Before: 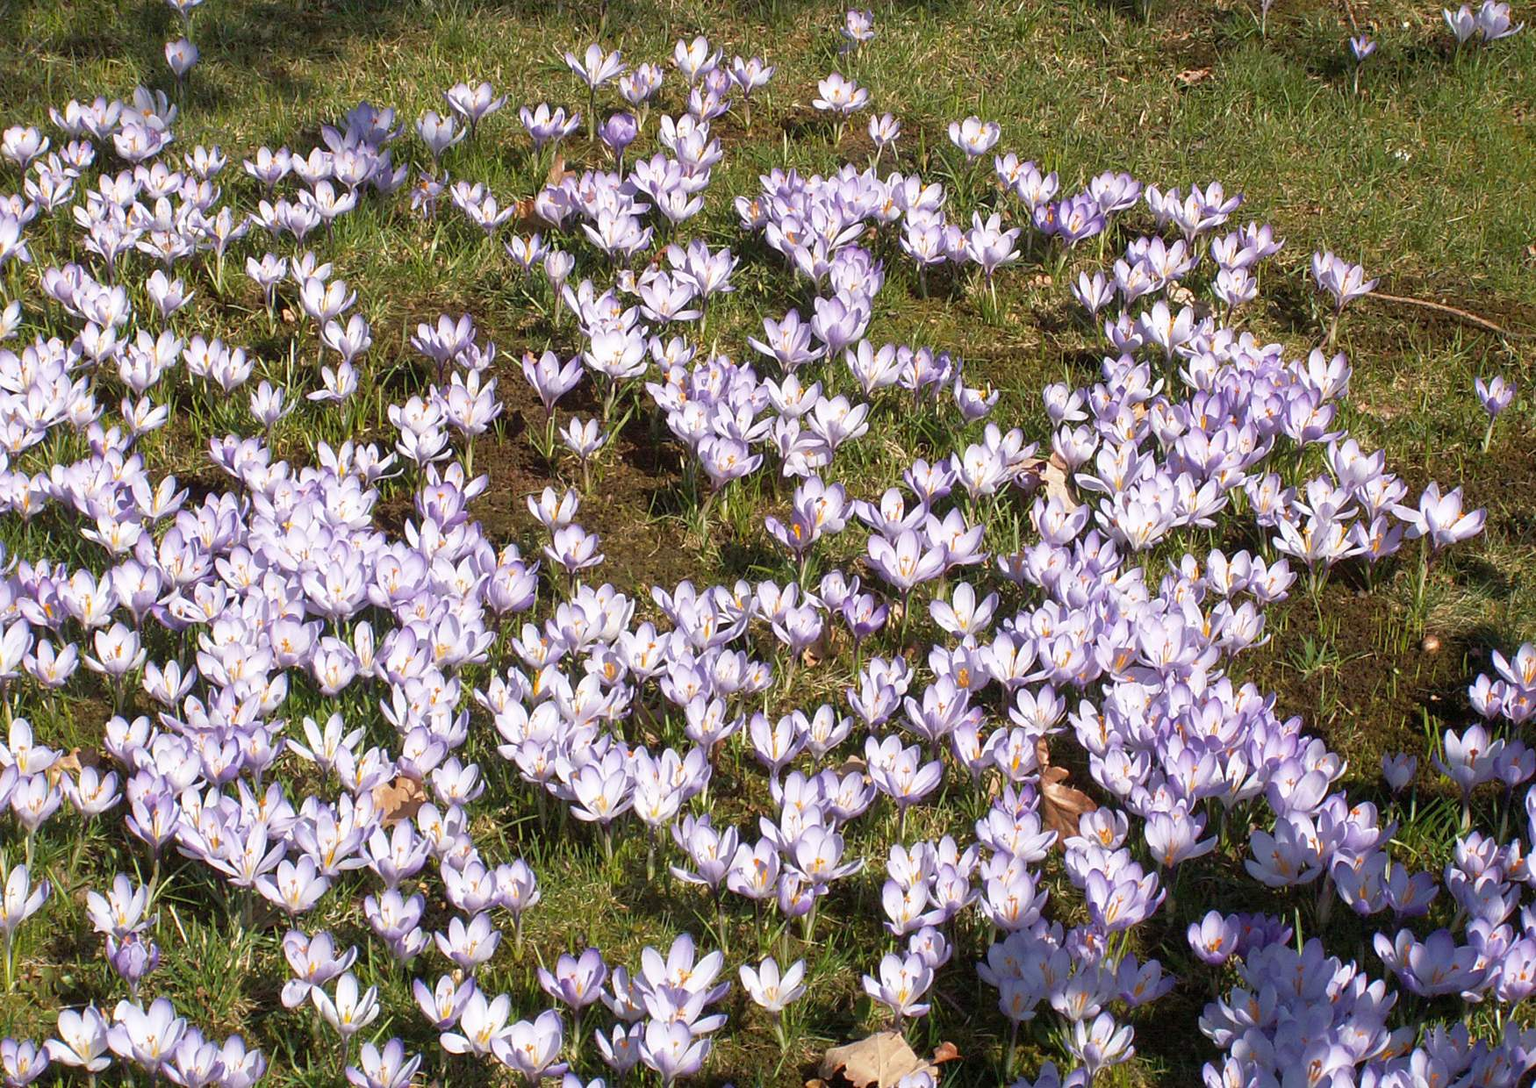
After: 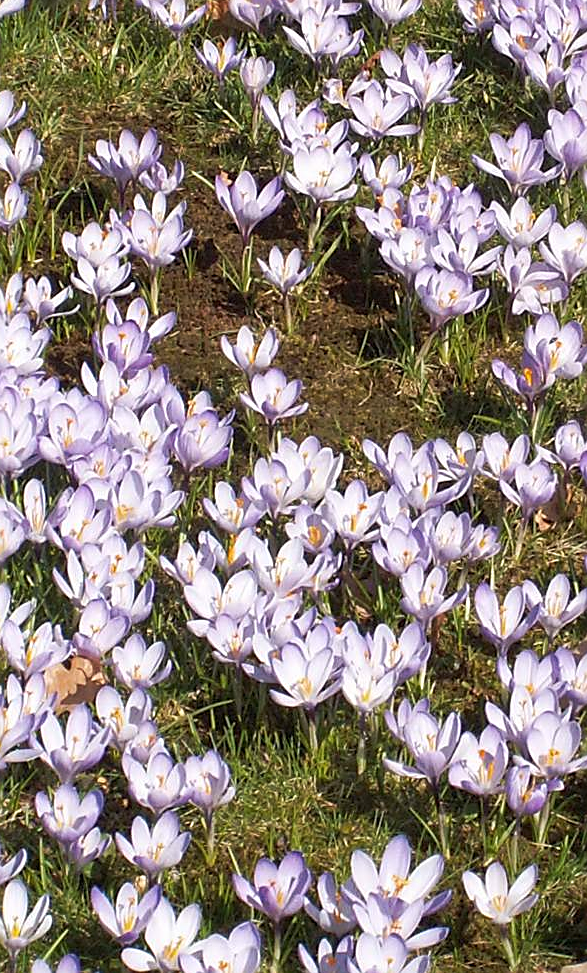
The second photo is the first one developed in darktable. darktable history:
base curve: curves: ch0 [(0, 0) (0.989, 0.992)], preserve colors none
sharpen: on, module defaults
exposure: compensate highlight preservation false
tone curve: curves: ch0 [(0, 0) (0.003, 0.003) (0.011, 0.011) (0.025, 0.024) (0.044, 0.043) (0.069, 0.067) (0.1, 0.096) (0.136, 0.131) (0.177, 0.171) (0.224, 0.217) (0.277, 0.268) (0.335, 0.324) (0.399, 0.386) (0.468, 0.453) (0.543, 0.547) (0.623, 0.626) (0.709, 0.712) (0.801, 0.802) (0.898, 0.898) (1, 1)], preserve colors none
crop and rotate: left 21.77%, top 18.528%, right 44.676%, bottom 2.997%
